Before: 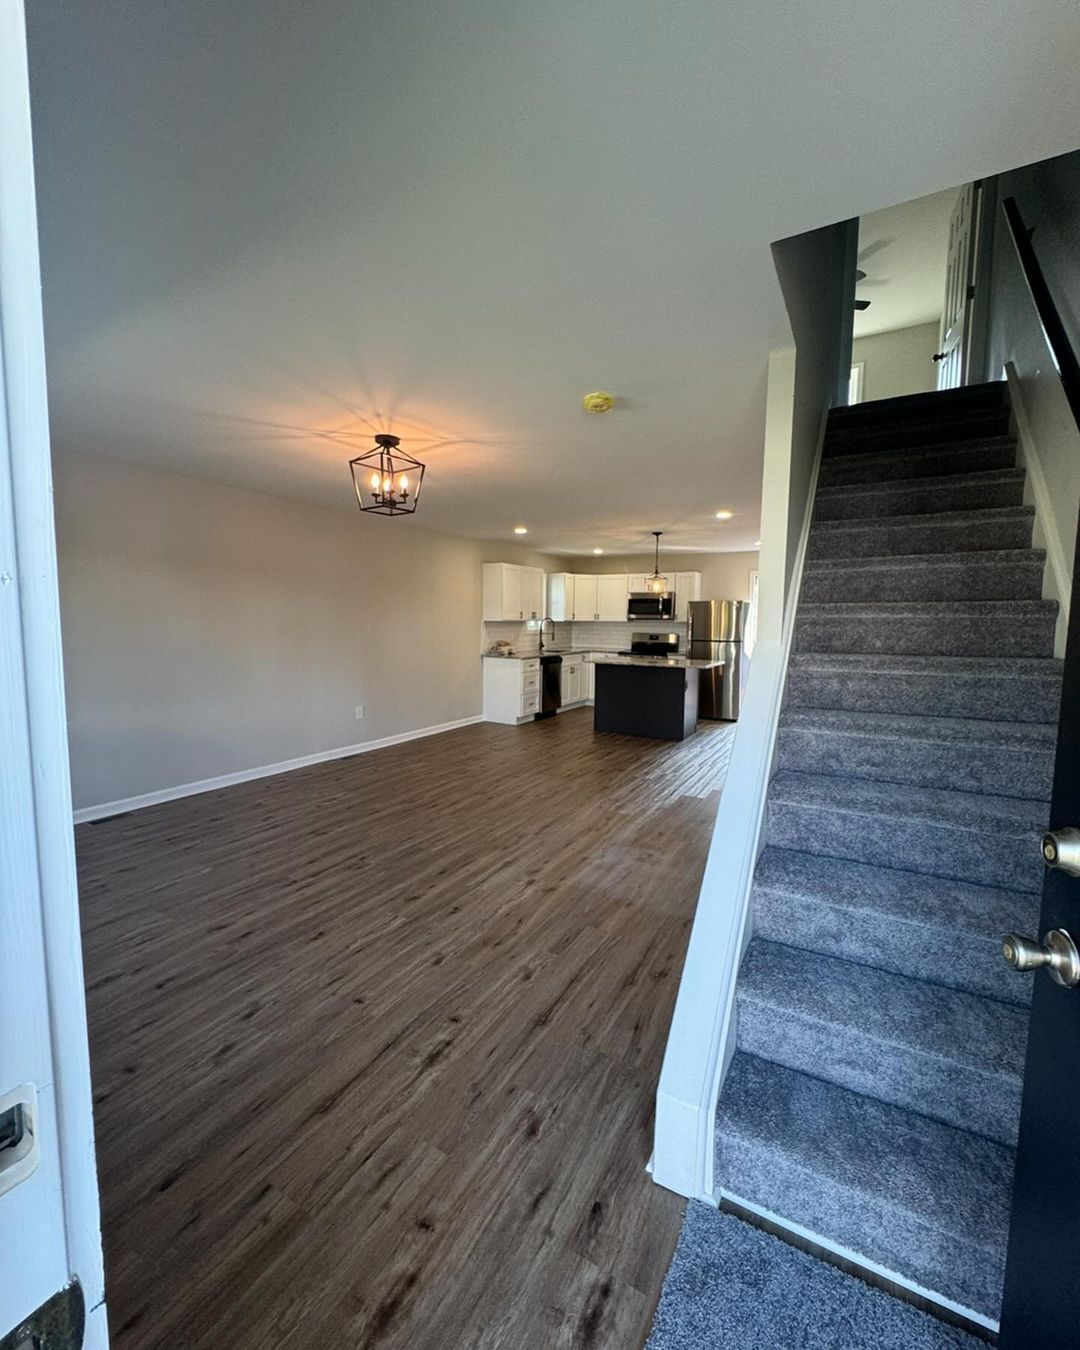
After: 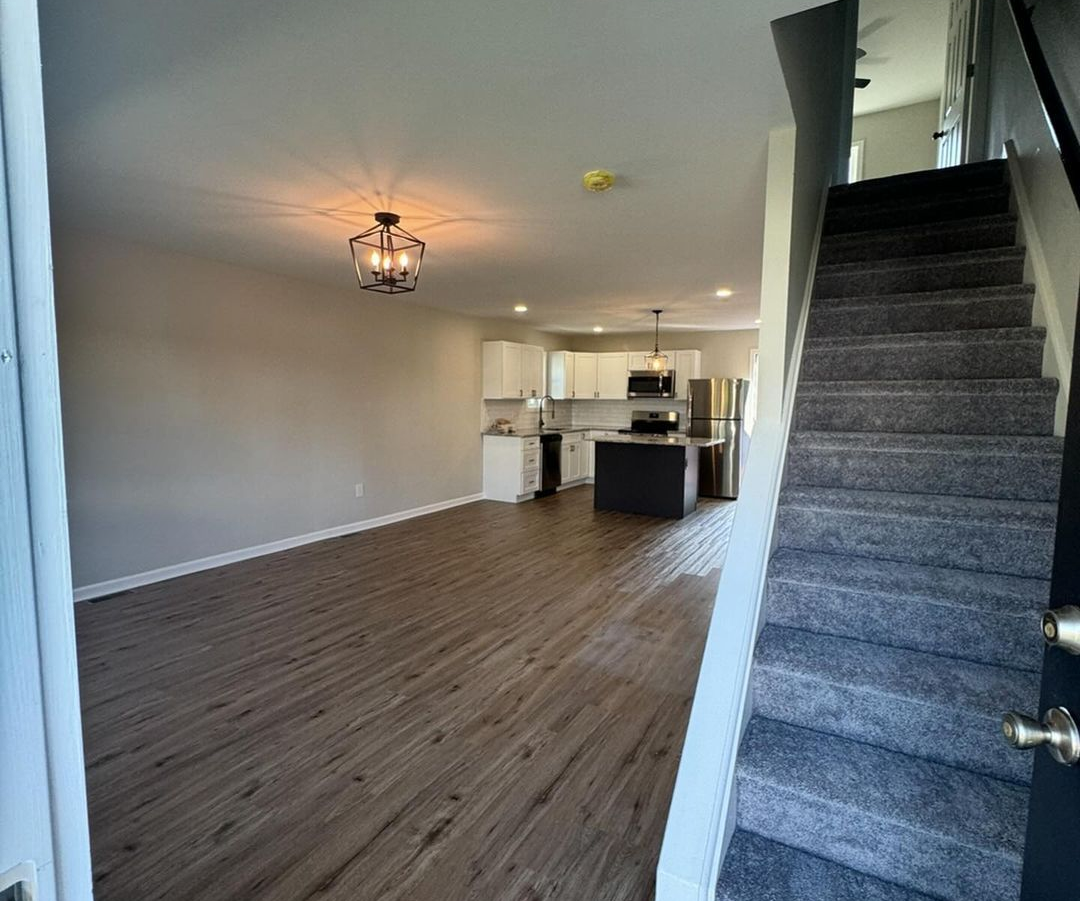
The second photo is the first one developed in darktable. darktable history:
shadows and highlights: shadows 20.82, highlights -82.46, soften with gaussian
crop: top 16.467%, bottom 16.738%
